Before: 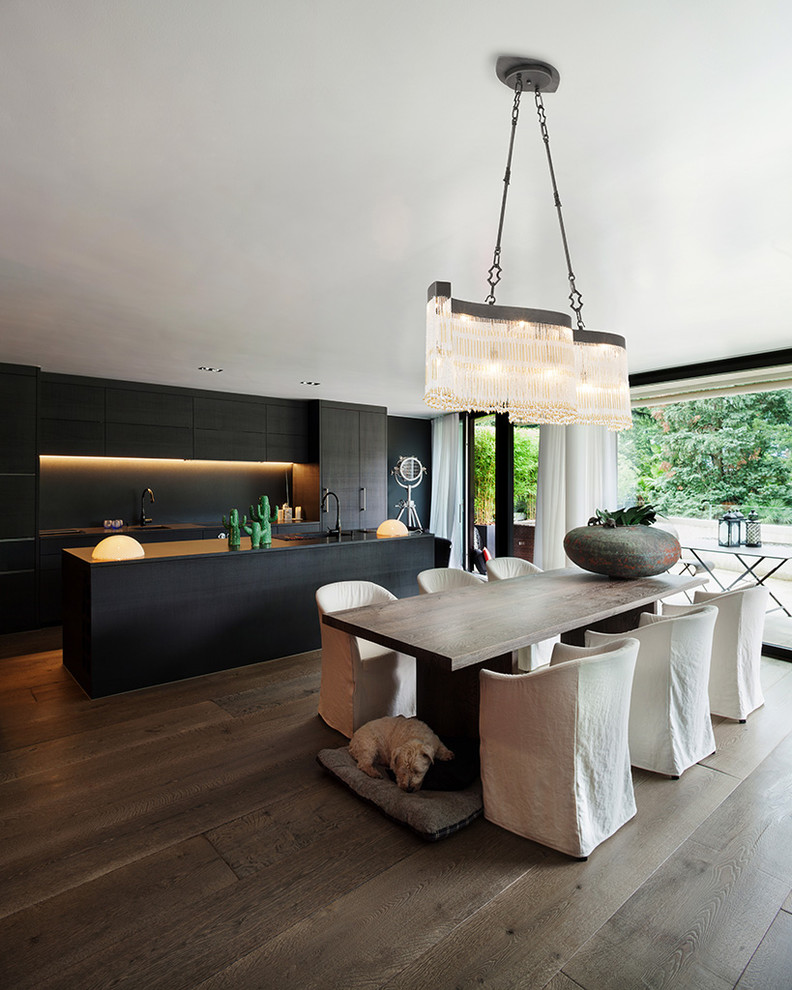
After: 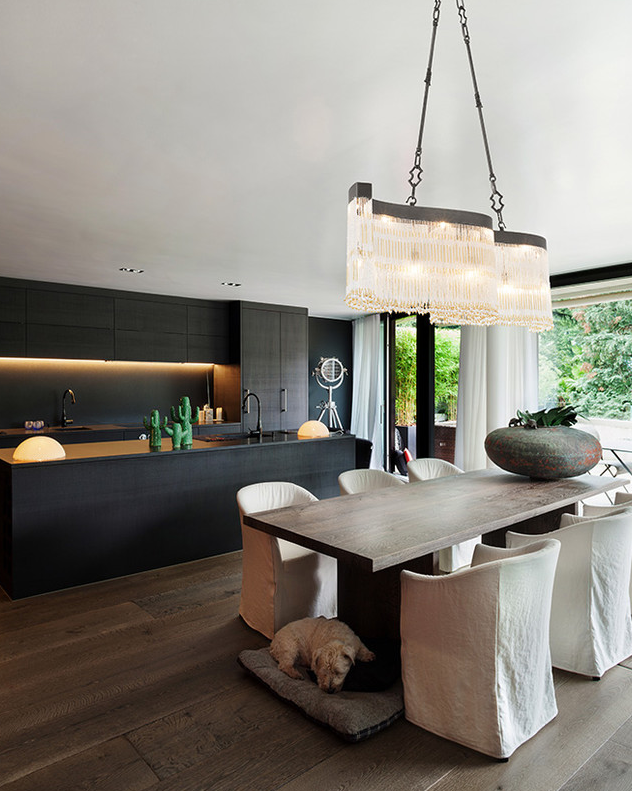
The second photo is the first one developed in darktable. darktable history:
tone equalizer: on, module defaults
crop and rotate: left 10.071%, top 10.071%, right 10.02%, bottom 10.02%
